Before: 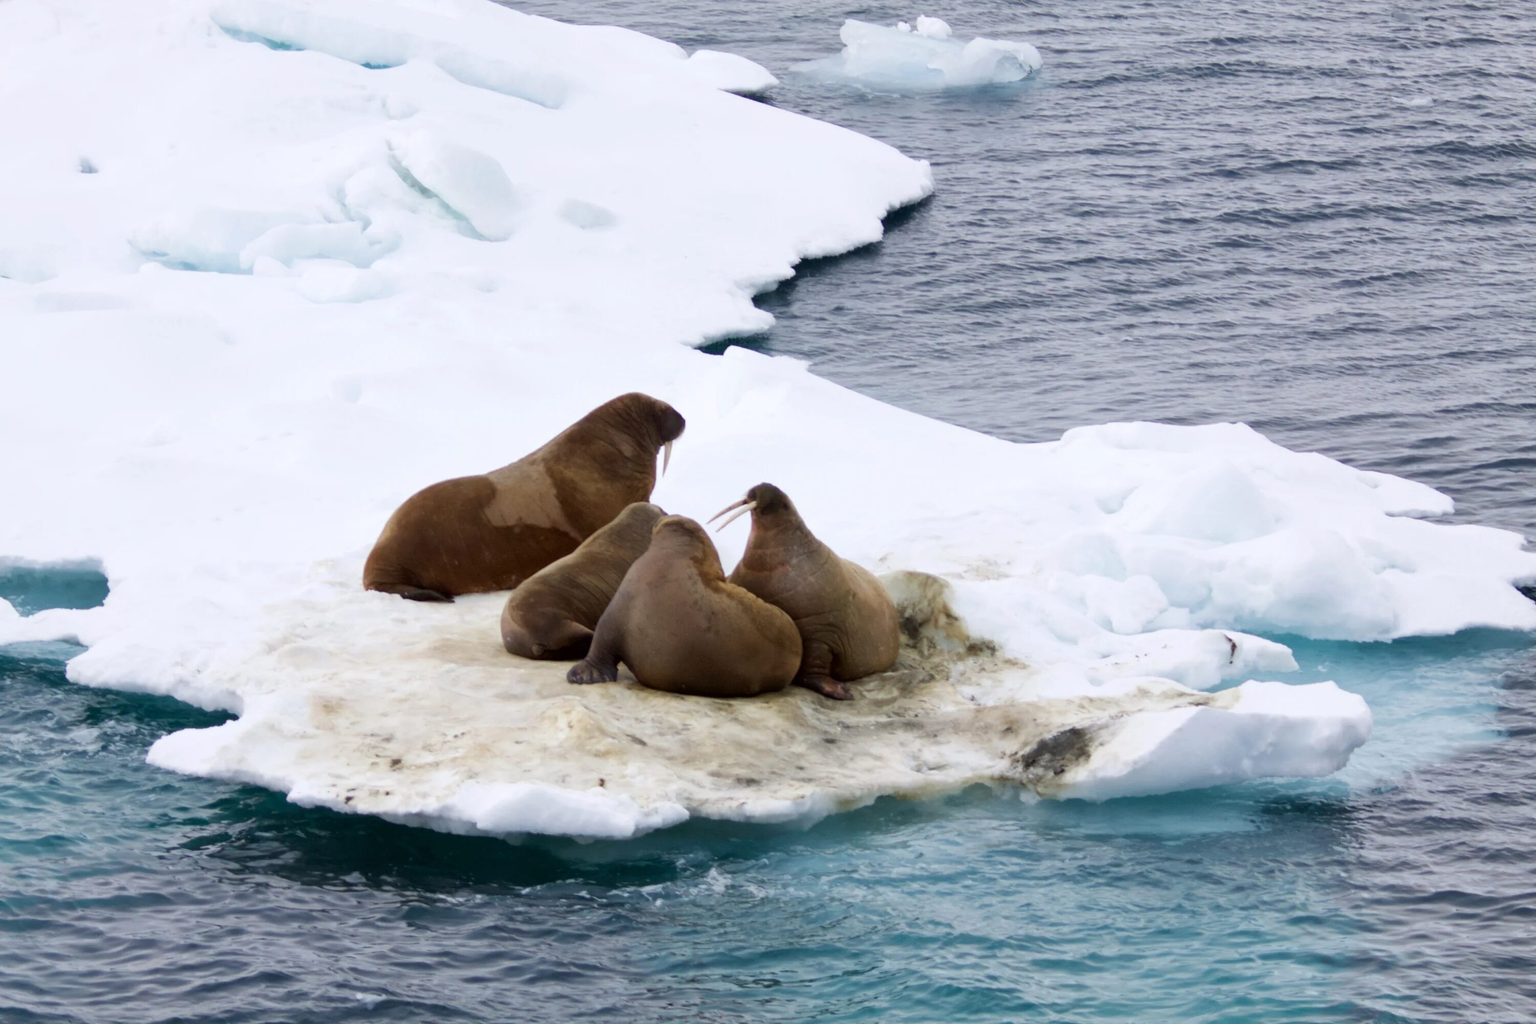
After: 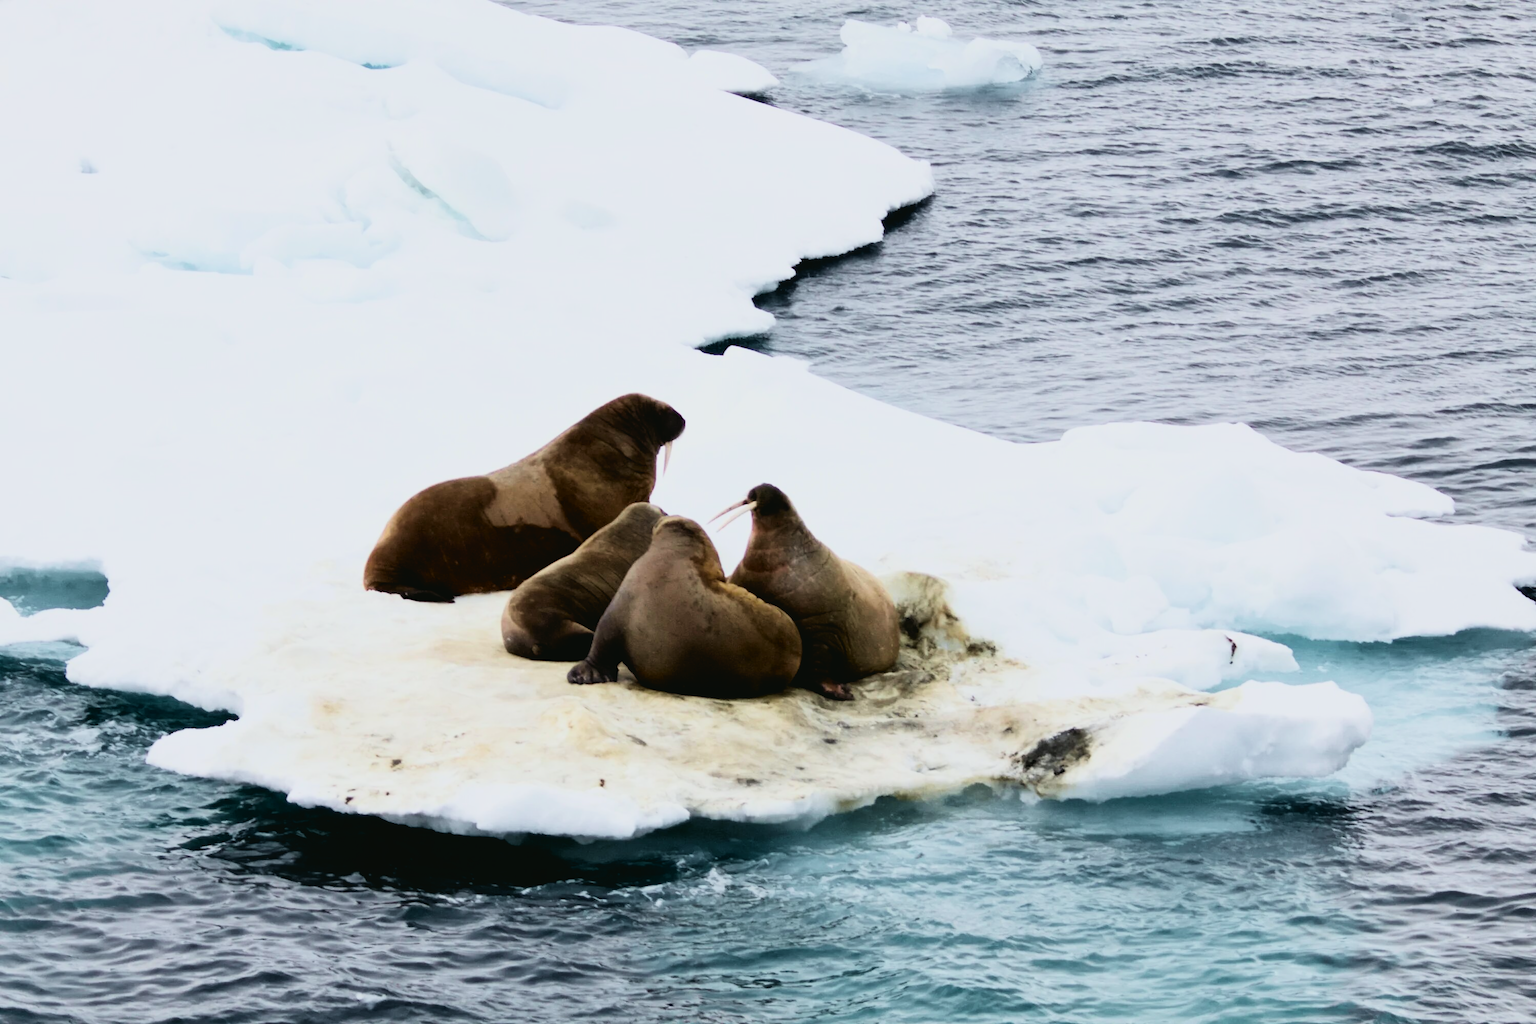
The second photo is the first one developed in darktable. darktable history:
tone curve: curves: ch0 [(0, 0.03) (0.037, 0.045) (0.123, 0.123) (0.19, 0.186) (0.277, 0.279) (0.474, 0.517) (0.584, 0.664) (0.678, 0.777) (0.875, 0.92) (1, 0.965)]; ch1 [(0, 0) (0.243, 0.245) (0.402, 0.41) (0.493, 0.487) (0.508, 0.503) (0.531, 0.532) (0.551, 0.556) (0.637, 0.671) (0.694, 0.732) (1, 1)]; ch2 [(0, 0) (0.249, 0.216) (0.356, 0.329) (0.424, 0.442) (0.476, 0.477) (0.498, 0.503) (0.517, 0.524) (0.532, 0.547) (0.562, 0.576) (0.614, 0.644) (0.706, 0.748) (0.808, 0.809) (0.991, 0.968)], color space Lab, independent channels, preserve colors none
filmic rgb: black relative exposure -5.1 EV, white relative exposure 3.95 EV, hardness 2.9, contrast 1.298, highlights saturation mix -10.51%
